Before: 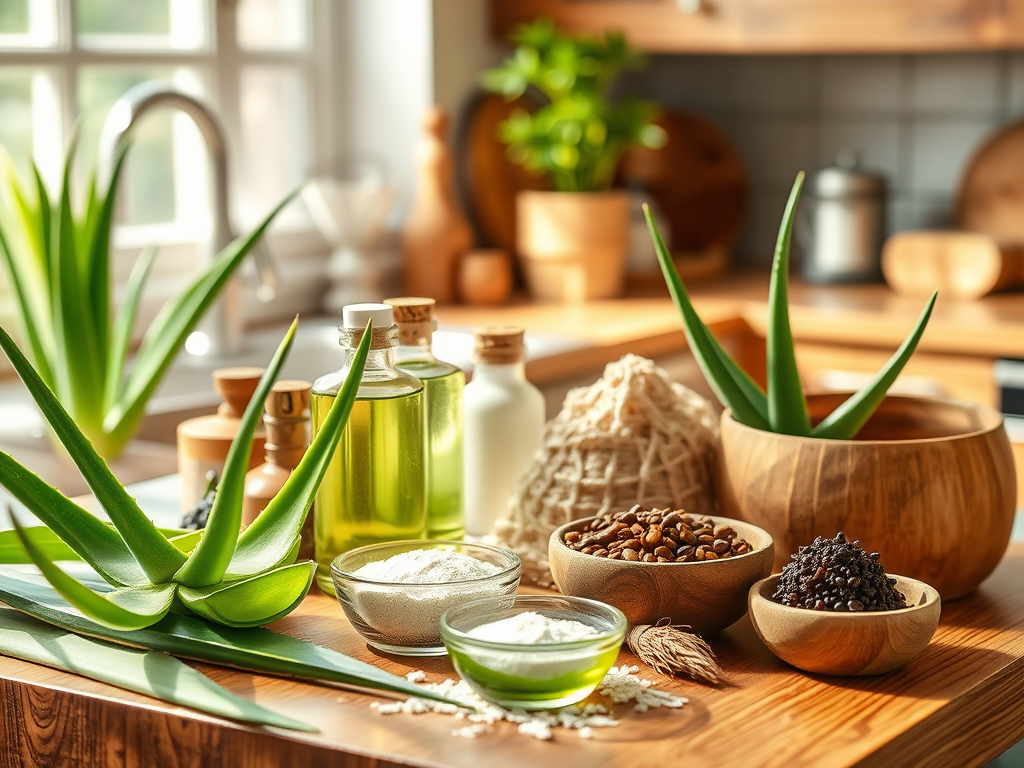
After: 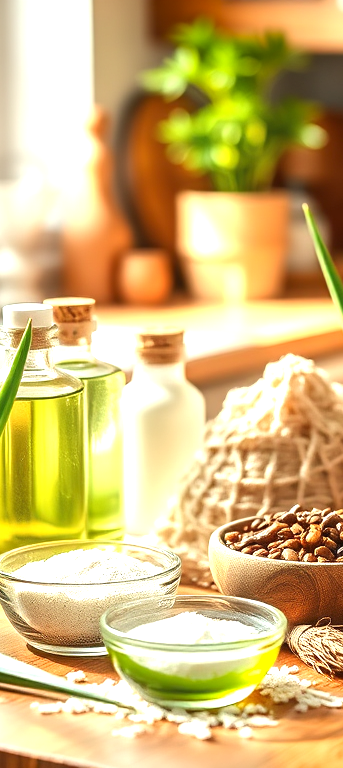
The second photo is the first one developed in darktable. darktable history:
exposure: exposure 0.914 EV, compensate exposure bias true, compensate highlight preservation false
crop: left 33.282%, right 33.203%
vignetting: fall-off start 71.6%, brightness -0.228, saturation 0.137
